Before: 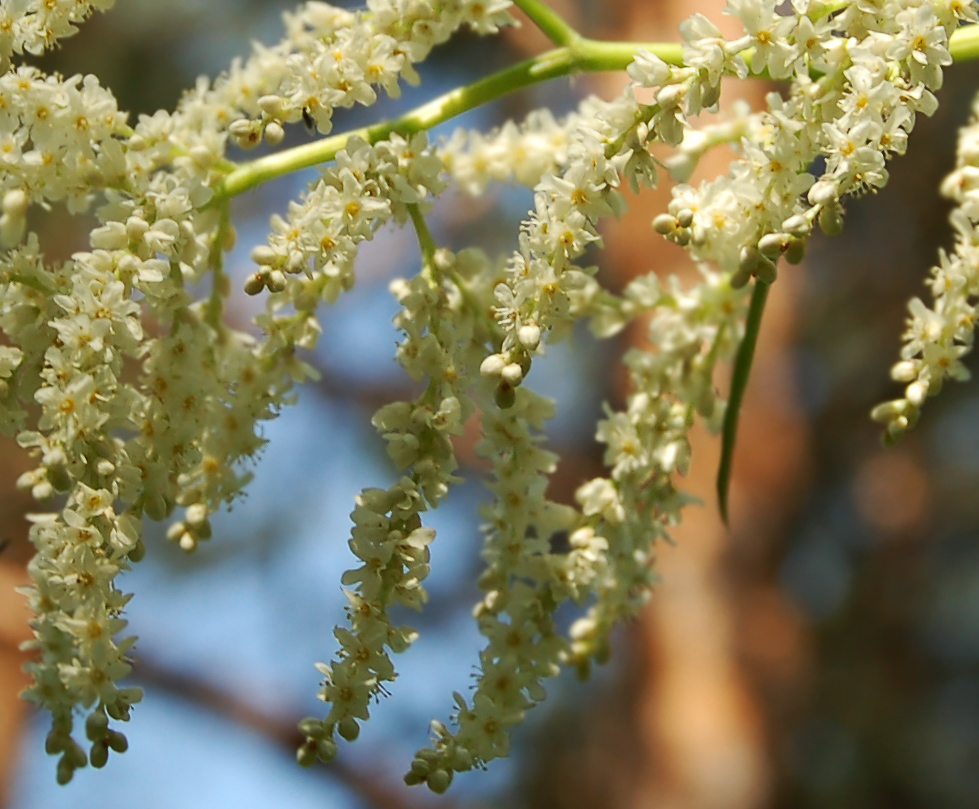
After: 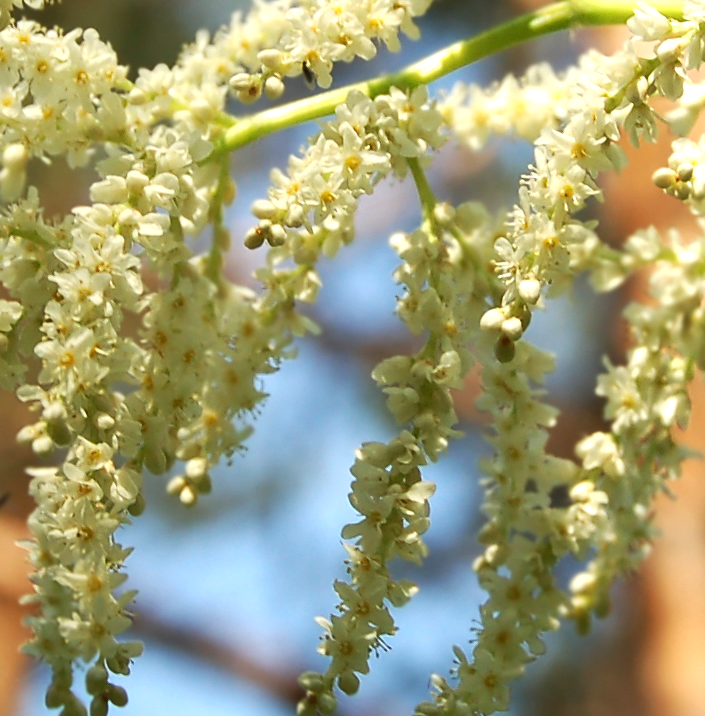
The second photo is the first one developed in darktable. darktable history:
crop: top 5.808%, right 27.909%, bottom 5.661%
exposure: exposure 0.555 EV, compensate highlight preservation false
